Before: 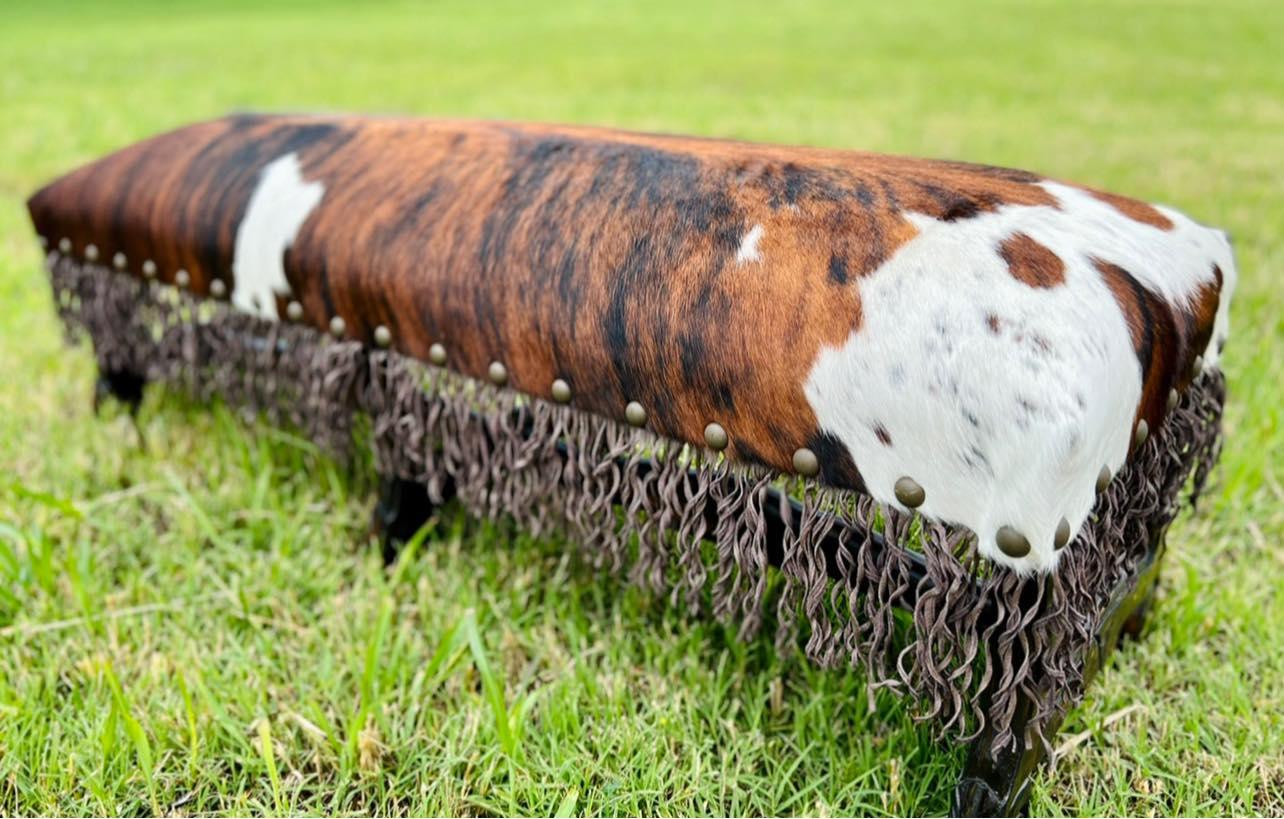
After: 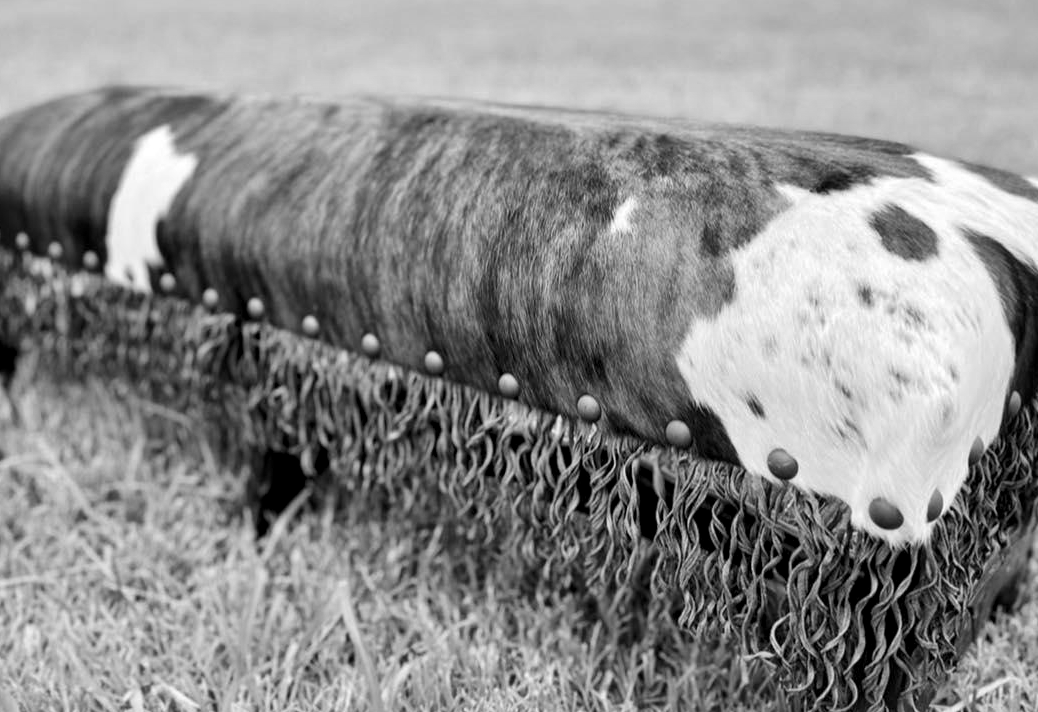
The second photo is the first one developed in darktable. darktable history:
monochrome: size 1
crop: left 9.929%, top 3.475%, right 9.188%, bottom 9.529%
local contrast: mode bilateral grid, contrast 30, coarseness 25, midtone range 0.2
white balance: red 1.009, blue 0.985
